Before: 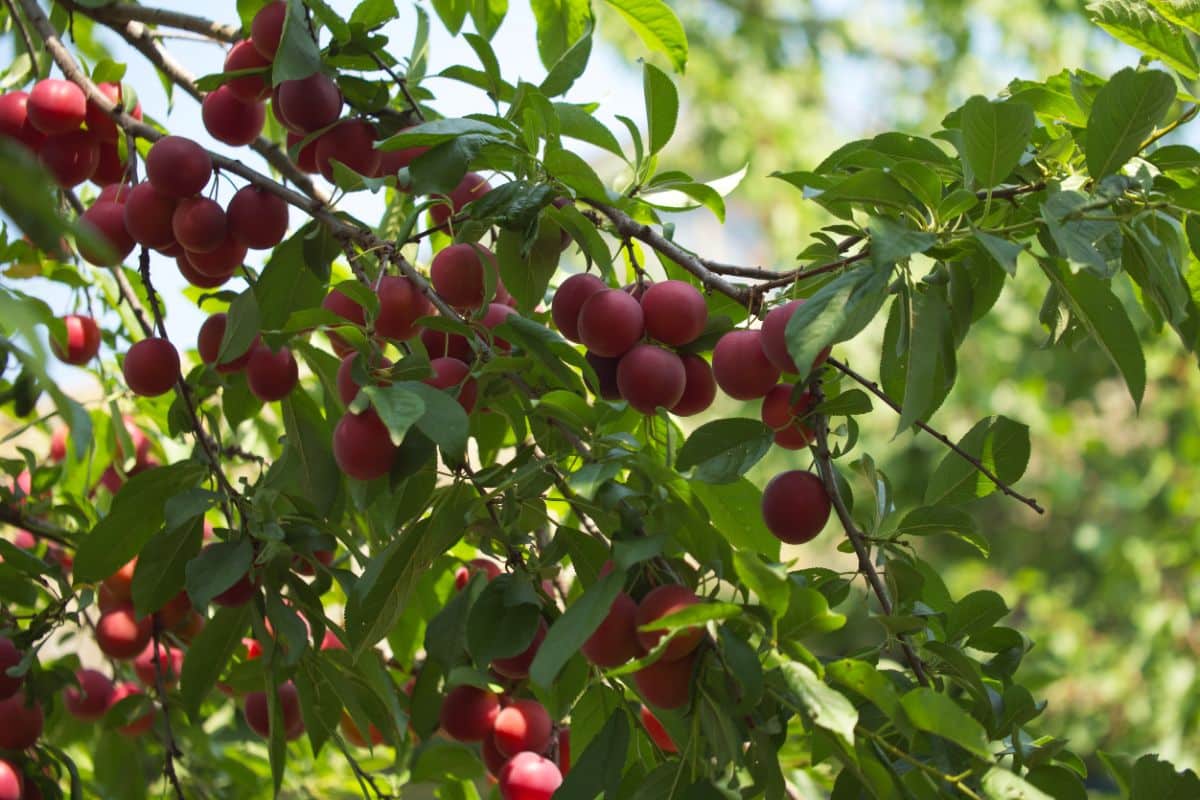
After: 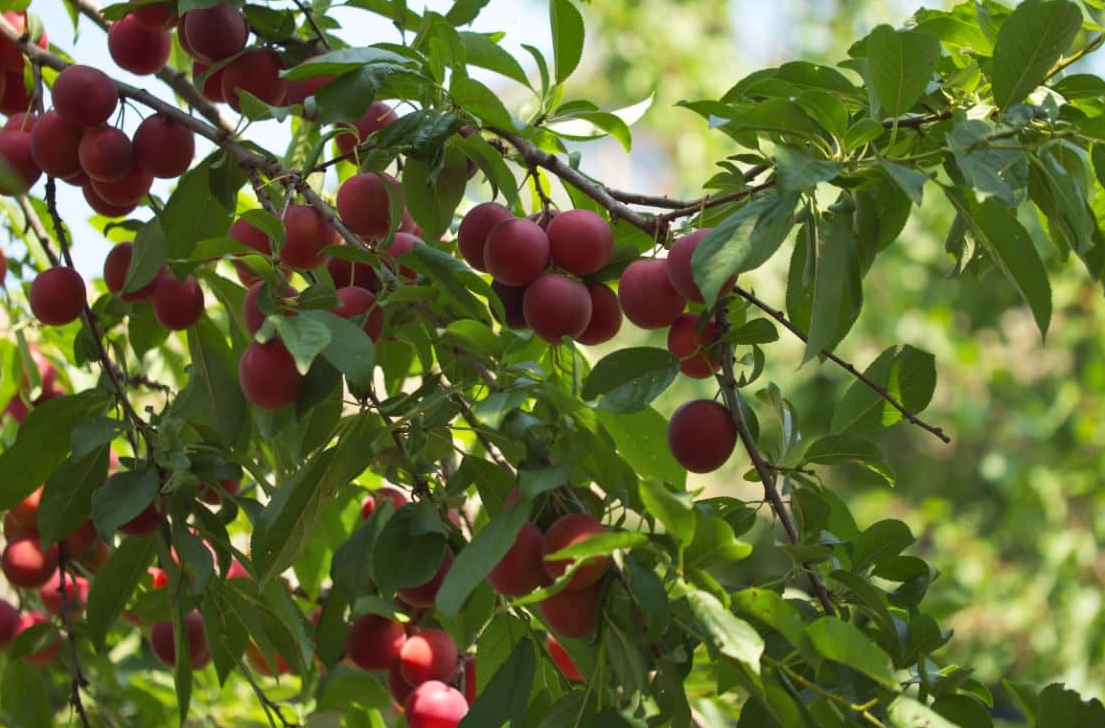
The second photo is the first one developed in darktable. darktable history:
shadows and highlights: shadows 36.91, highlights -27.37, soften with gaussian
crop and rotate: left 7.877%, top 8.993%
